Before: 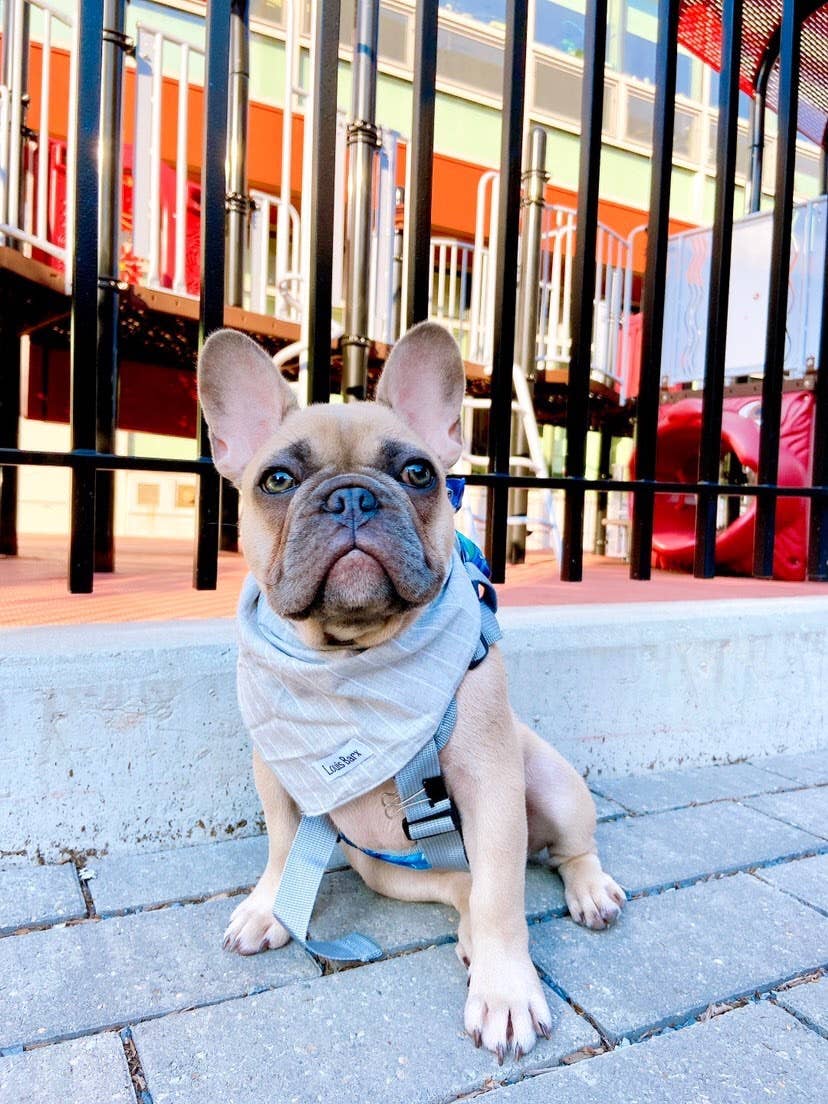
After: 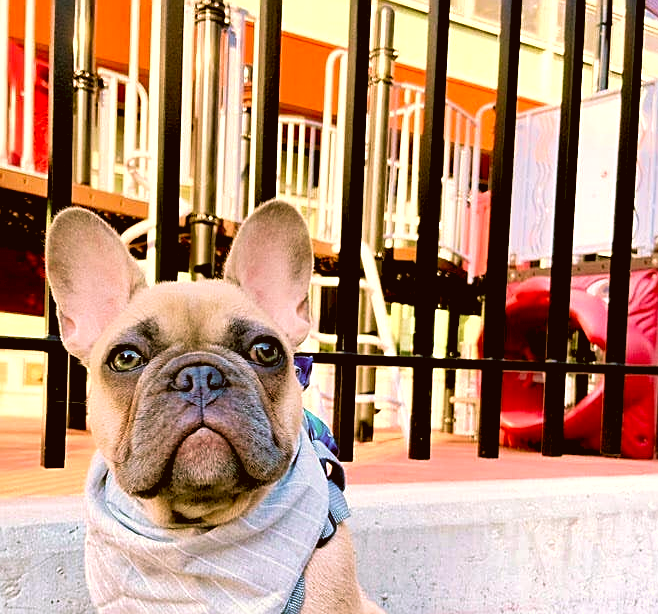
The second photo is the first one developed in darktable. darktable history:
rgb levels: levels [[0.01, 0.419, 0.839], [0, 0.5, 1], [0, 0.5, 1]]
shadows and highlights: white point adjustment 1, soften with gaussian
crop: left 18.38%, top 11.092%, right 2.134%, bottom 33.217%
contrast equalizer: octaves 7, y [[0.6 ×6], [0.55 ×6], [0 ×6], [0 ×6], [0 ×6]], mix -0.3
color correction: highlights a* 8.98, highlights b* 15.09, shadows a* -0.49, shadows b* 26.52
sharpen: on, module defaults
velvia: on, module defaults
